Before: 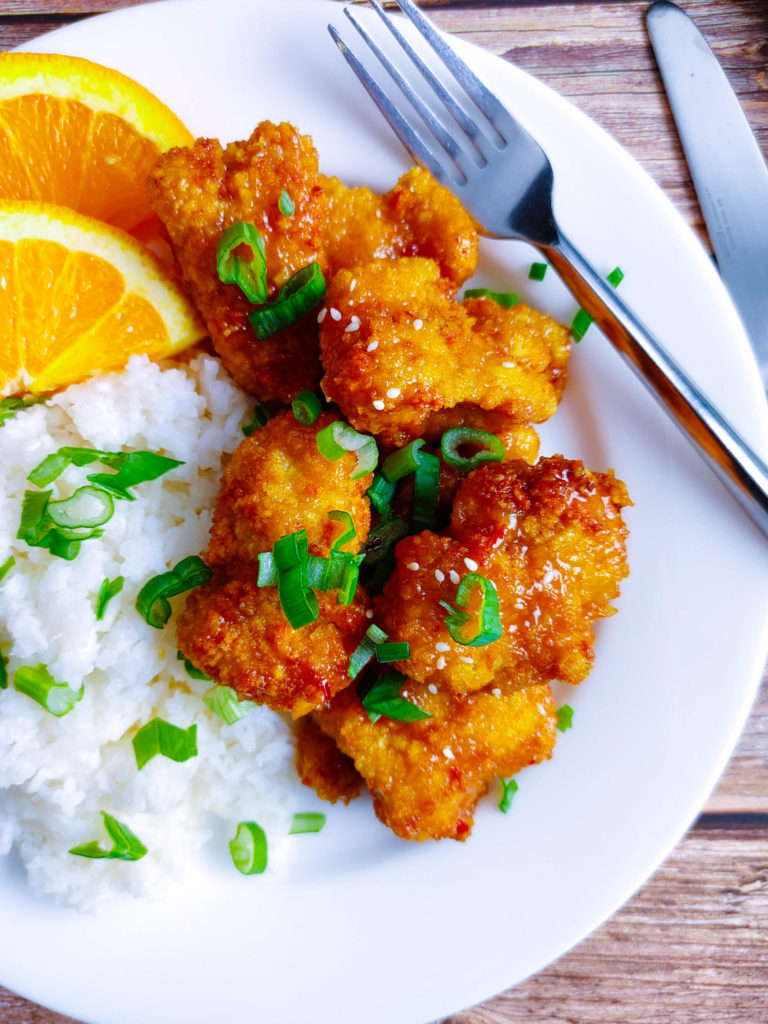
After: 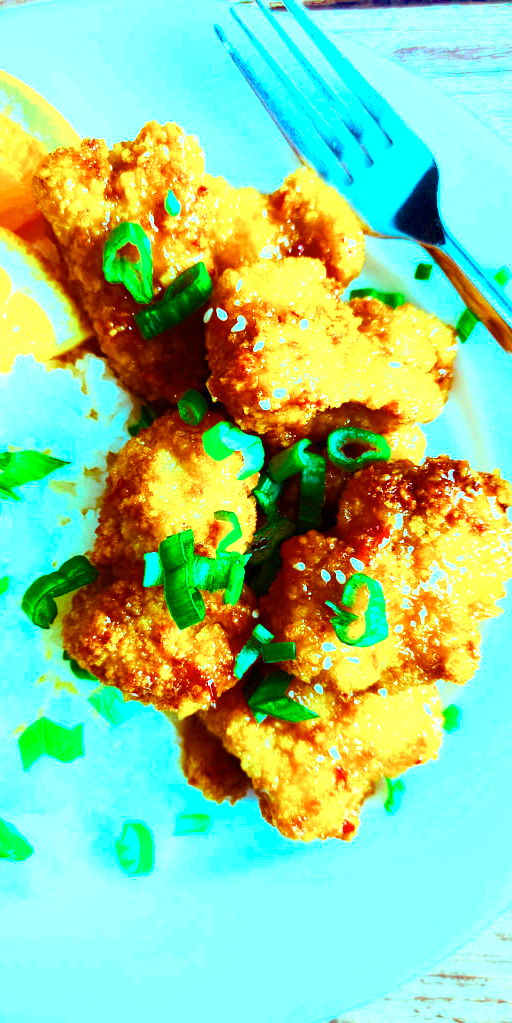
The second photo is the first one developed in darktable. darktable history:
crop and rotate: left 14.967%, right 18.331%
color balance rgb: highlights gain › luminance 20.075%, highlights gain › chroma 13.124%, highlights gain › hue 176.68°, perceptual saturation grading › global saturation 44.558%, perceptual saturation grading › highlights -50.156%, perceptual saturation grading › shadows 30.233%, saturation formula JzAzBz (2021)
exposure: exposure 1.257 EV, compensate highlight preservation false
